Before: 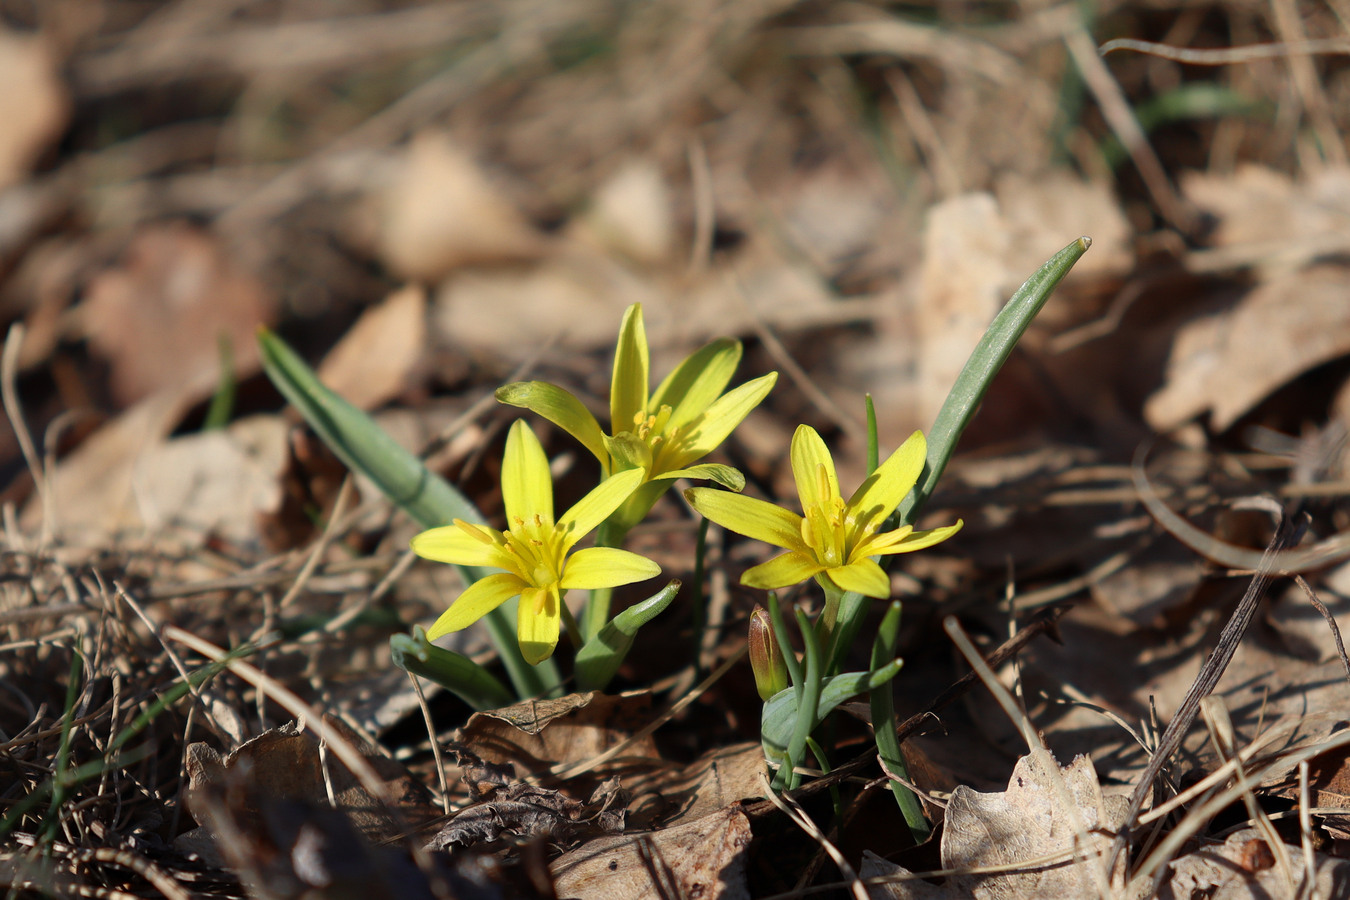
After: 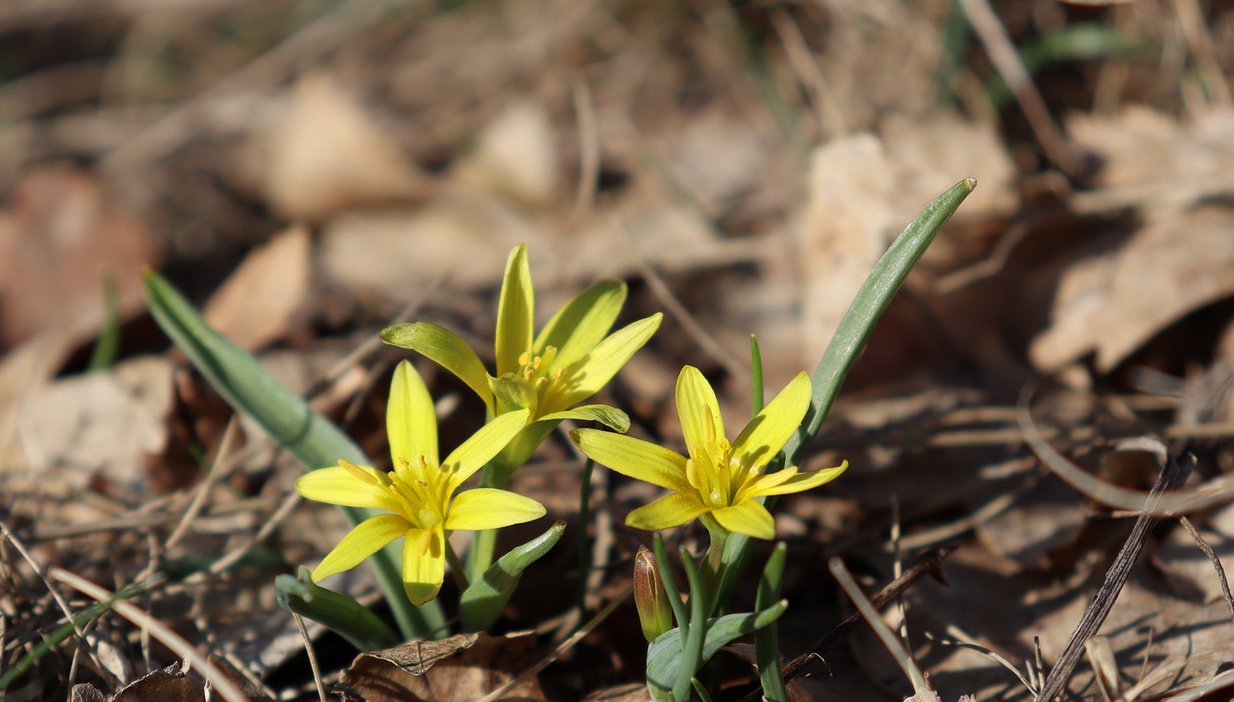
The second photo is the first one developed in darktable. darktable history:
crop: left 8.523%, top 6.616%, bottom 15.379%
